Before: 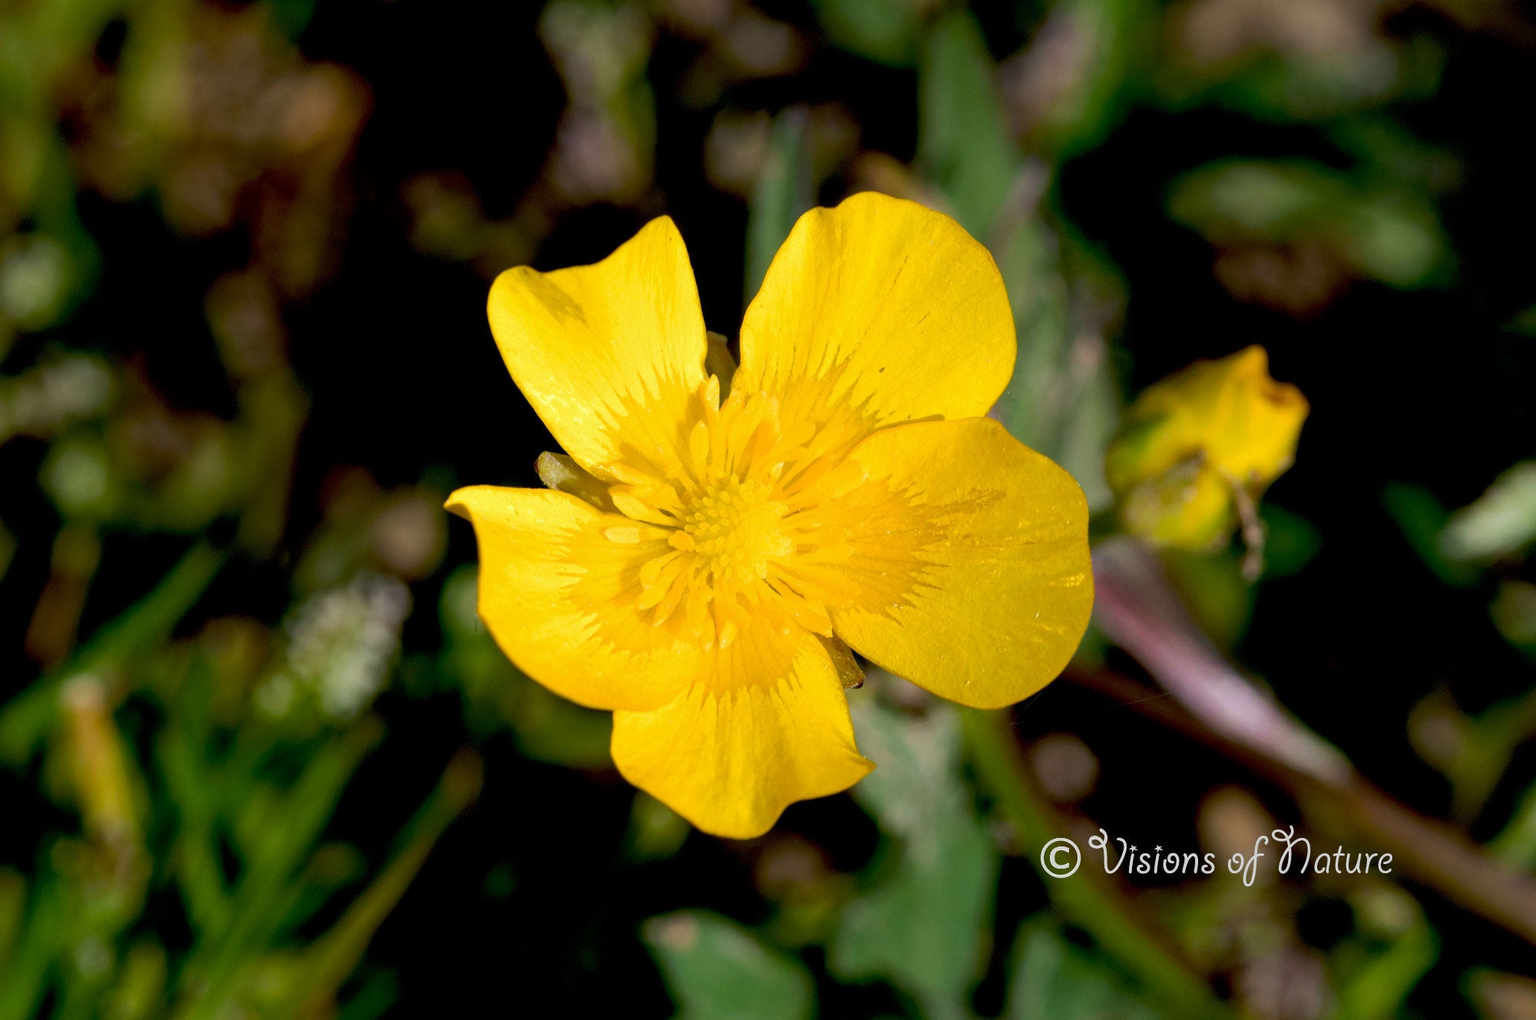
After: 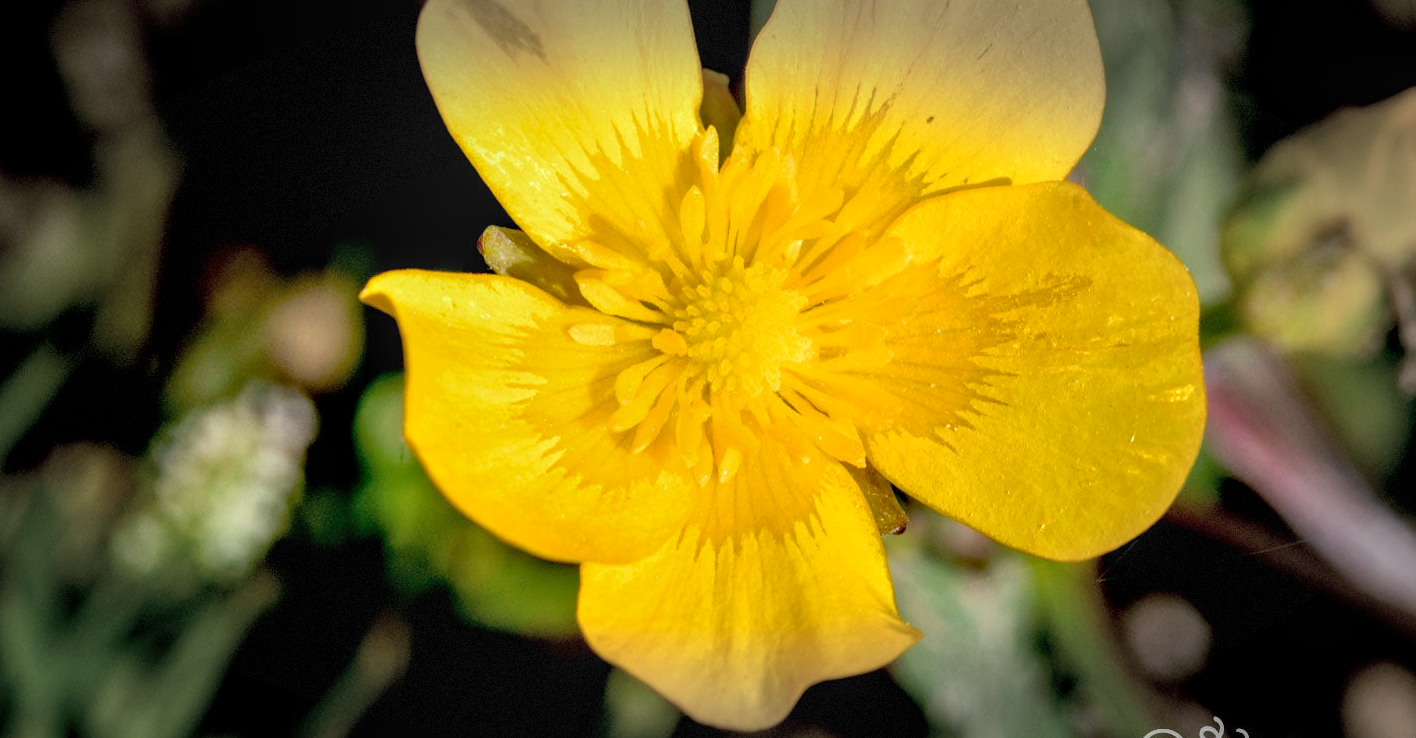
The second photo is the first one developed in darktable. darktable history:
crop: left 10.925%, top 27.271%, right 18.263%, bottom 17.113%
local contrast: on, module defaults
vignetting: fall-off start 65.89%, fall-off radius 39.65%, automatic ratio true, width/height ratio 0.667, dithering 8-bit output, unbound false
tone equalizer: -7 EV 0.144 EV, -6 EV 0.628 EV, -5 EV 1.19 EV, -4 EV 1.3 EV, -3 EV 1.13 EV, -2 EV 0.6 EV, -1 EV 0.166 EV, mask exposure compensation -0.51 EV
